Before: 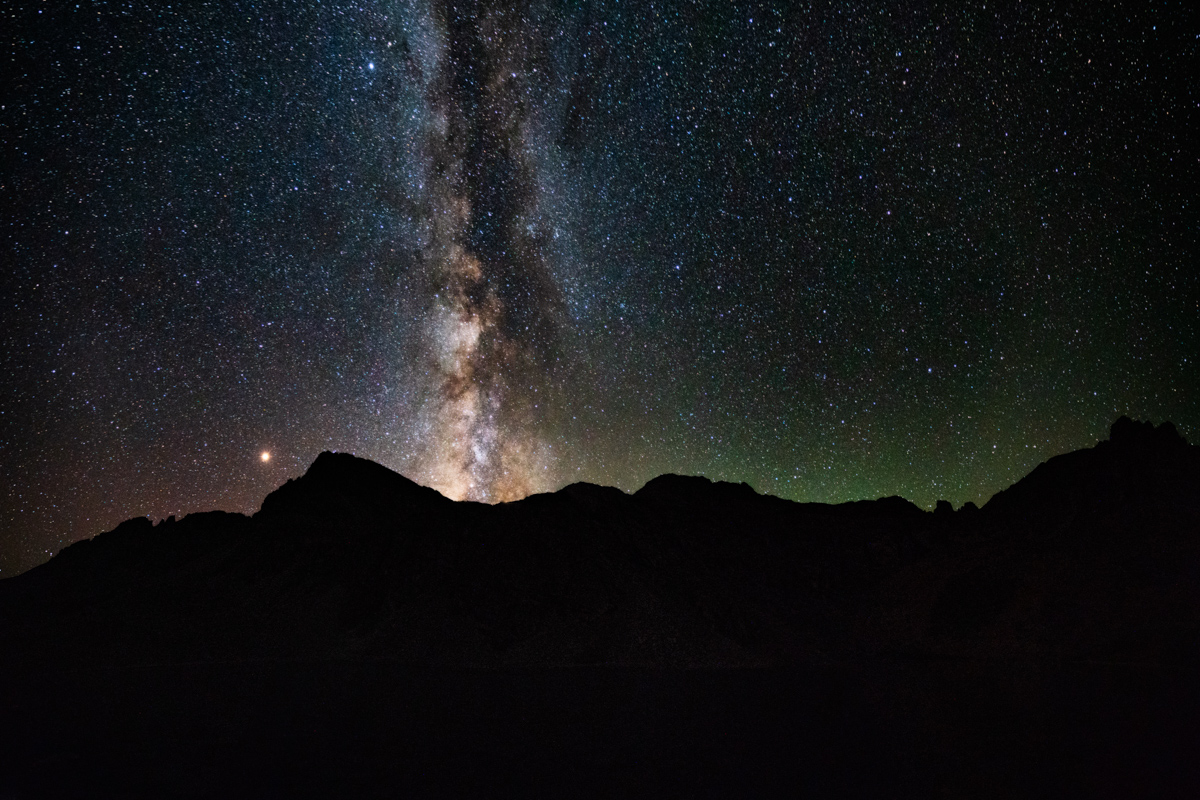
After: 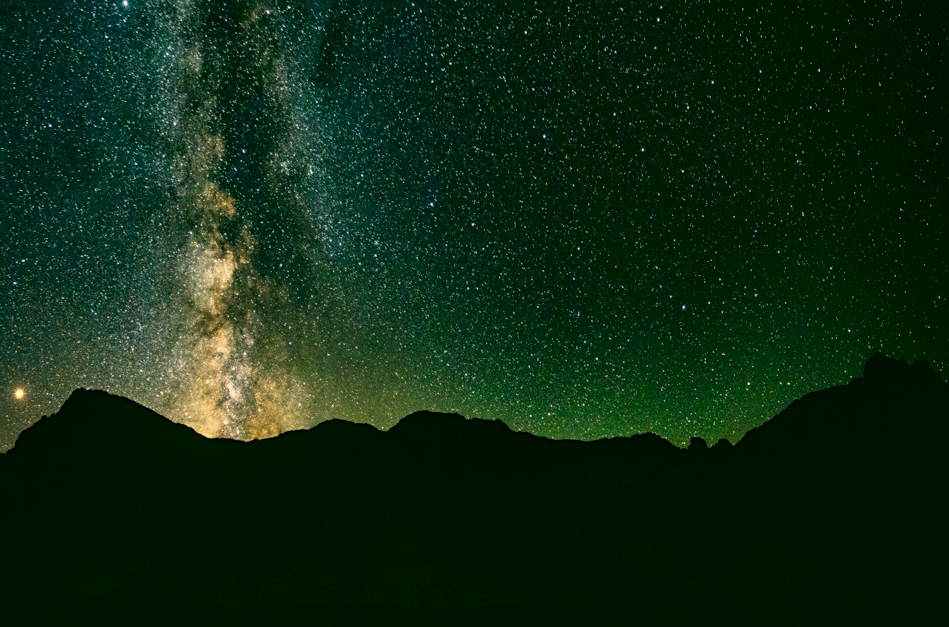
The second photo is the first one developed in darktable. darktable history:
sharpen: radius 2.519, amount 0.339
color correction: highlights a* 5.65, highlights b* 33.51, shadows a* -25.76, shadows b* 3.92
crop and rotate: left 20.525%, top 7.894%, right 0.376%, bottom 13.63%
local contrast: on, module defaults
